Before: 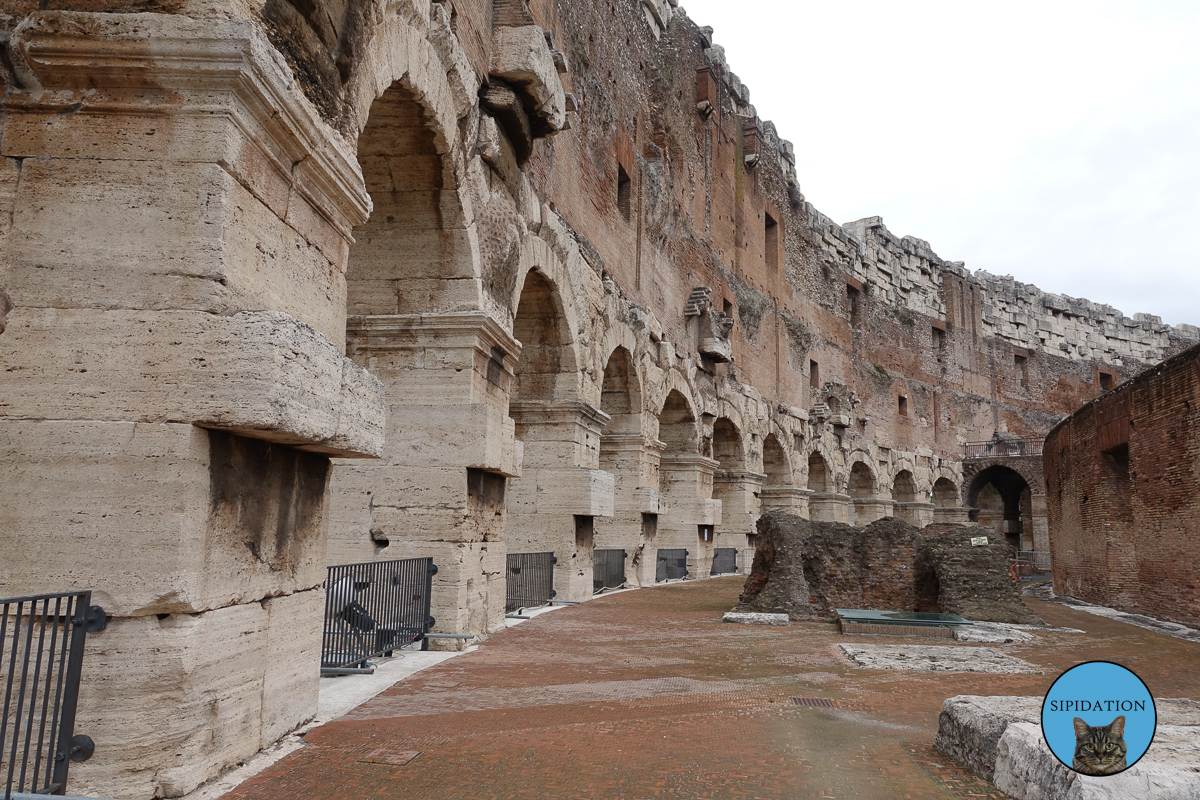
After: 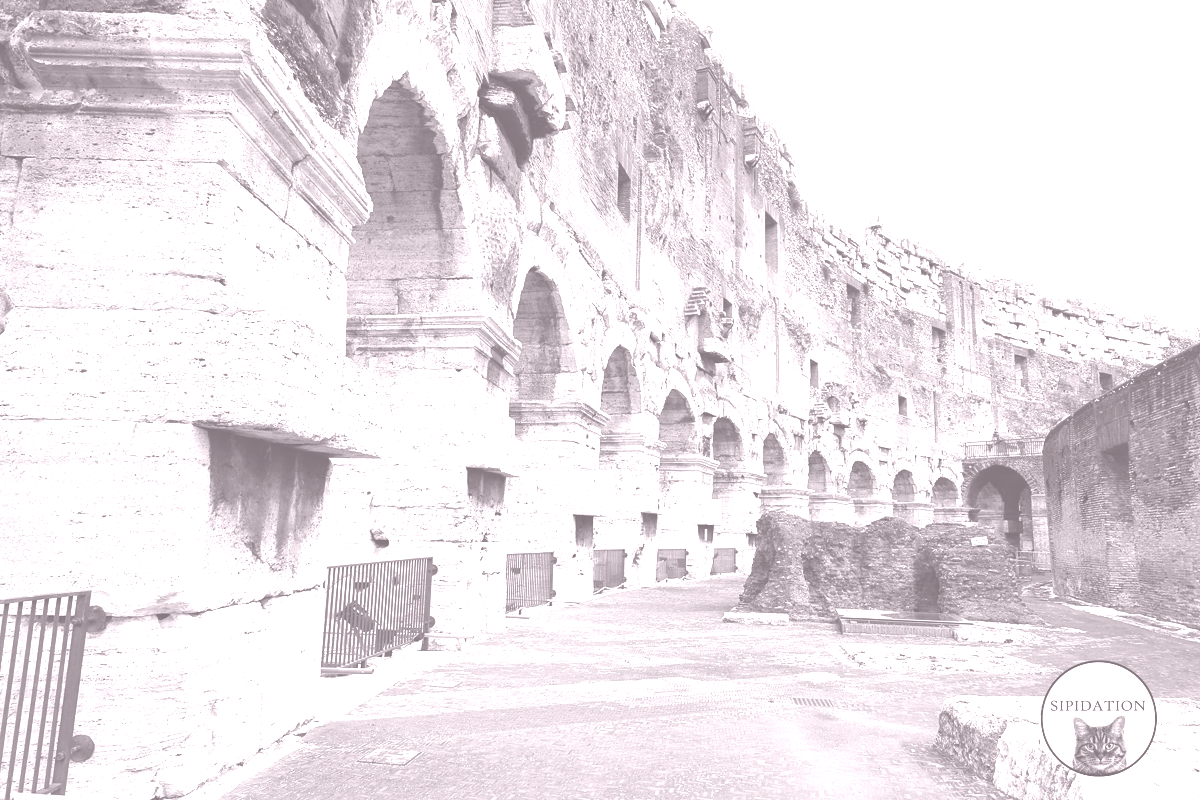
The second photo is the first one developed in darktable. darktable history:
exposure: exposure 1 EV, compensate highlight preservation false
colorize: hue 25.2°, saturation 83%, source mix 82%, lightness 79%, version 1
contrast brightness saturation: brightness -0.2, saturation 0.08
